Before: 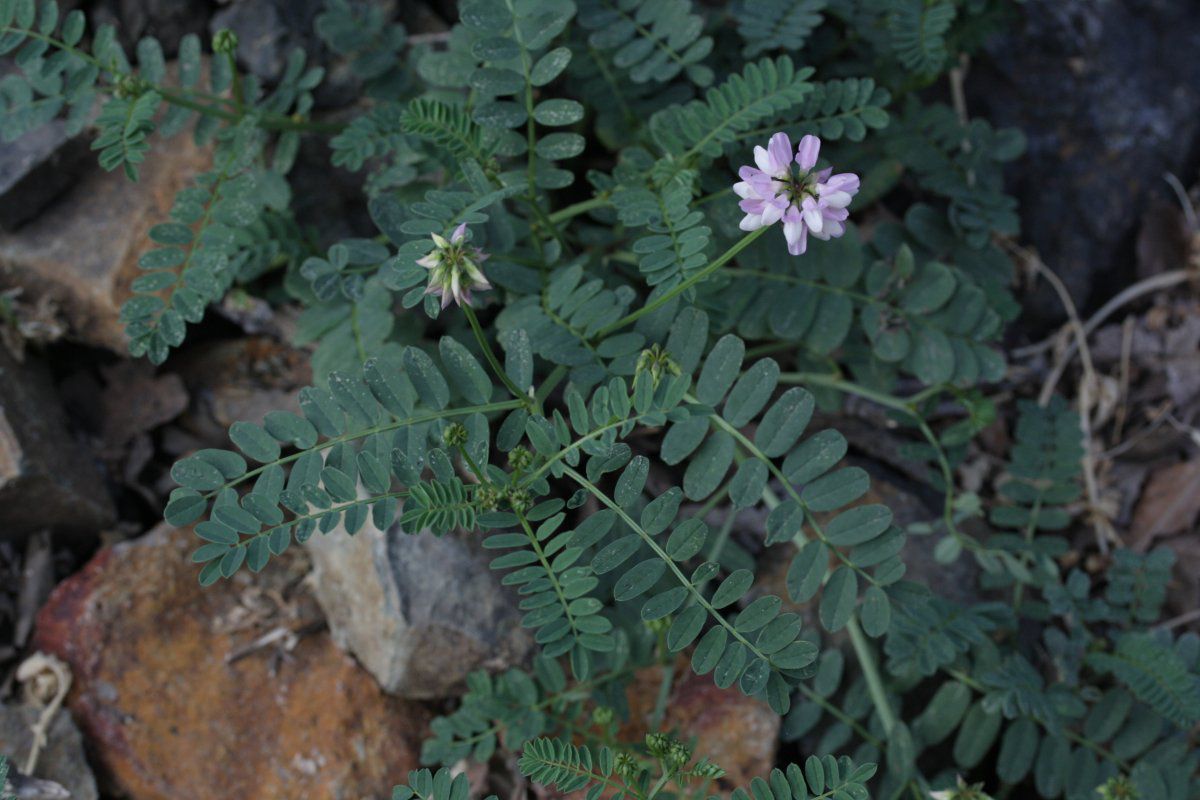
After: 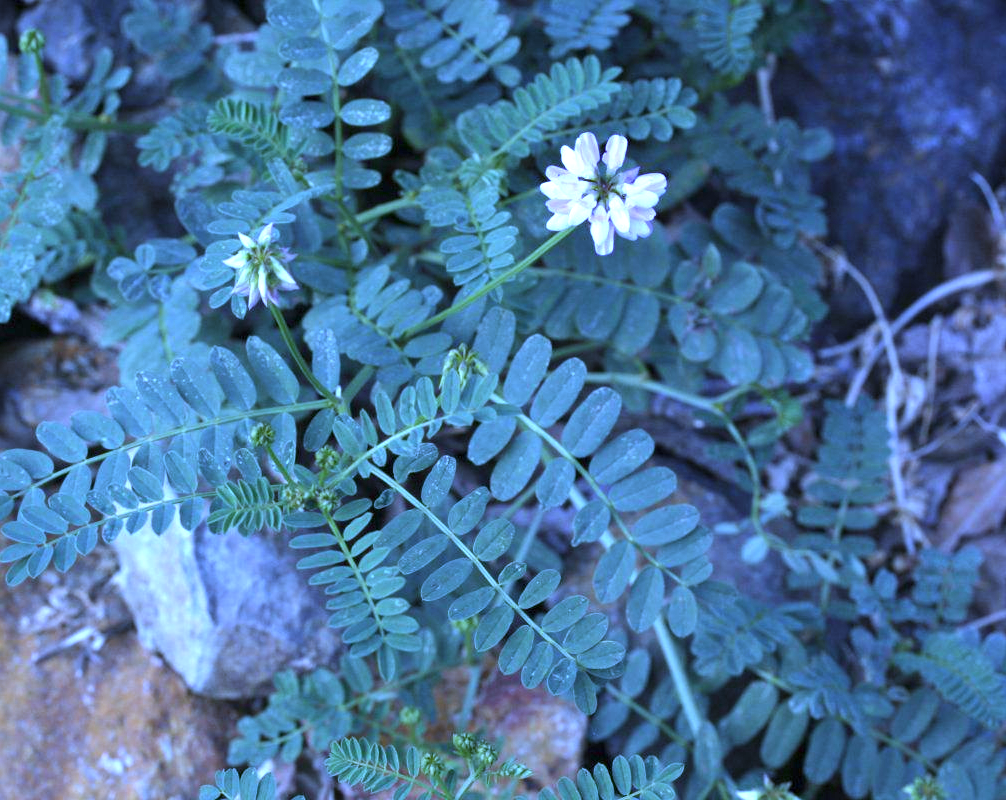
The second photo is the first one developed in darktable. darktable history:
white balance: red 0.766, blue 1.537
crop: left 16.145%
exposure: exposure 1.5 EV, compensate highlight preservation false
